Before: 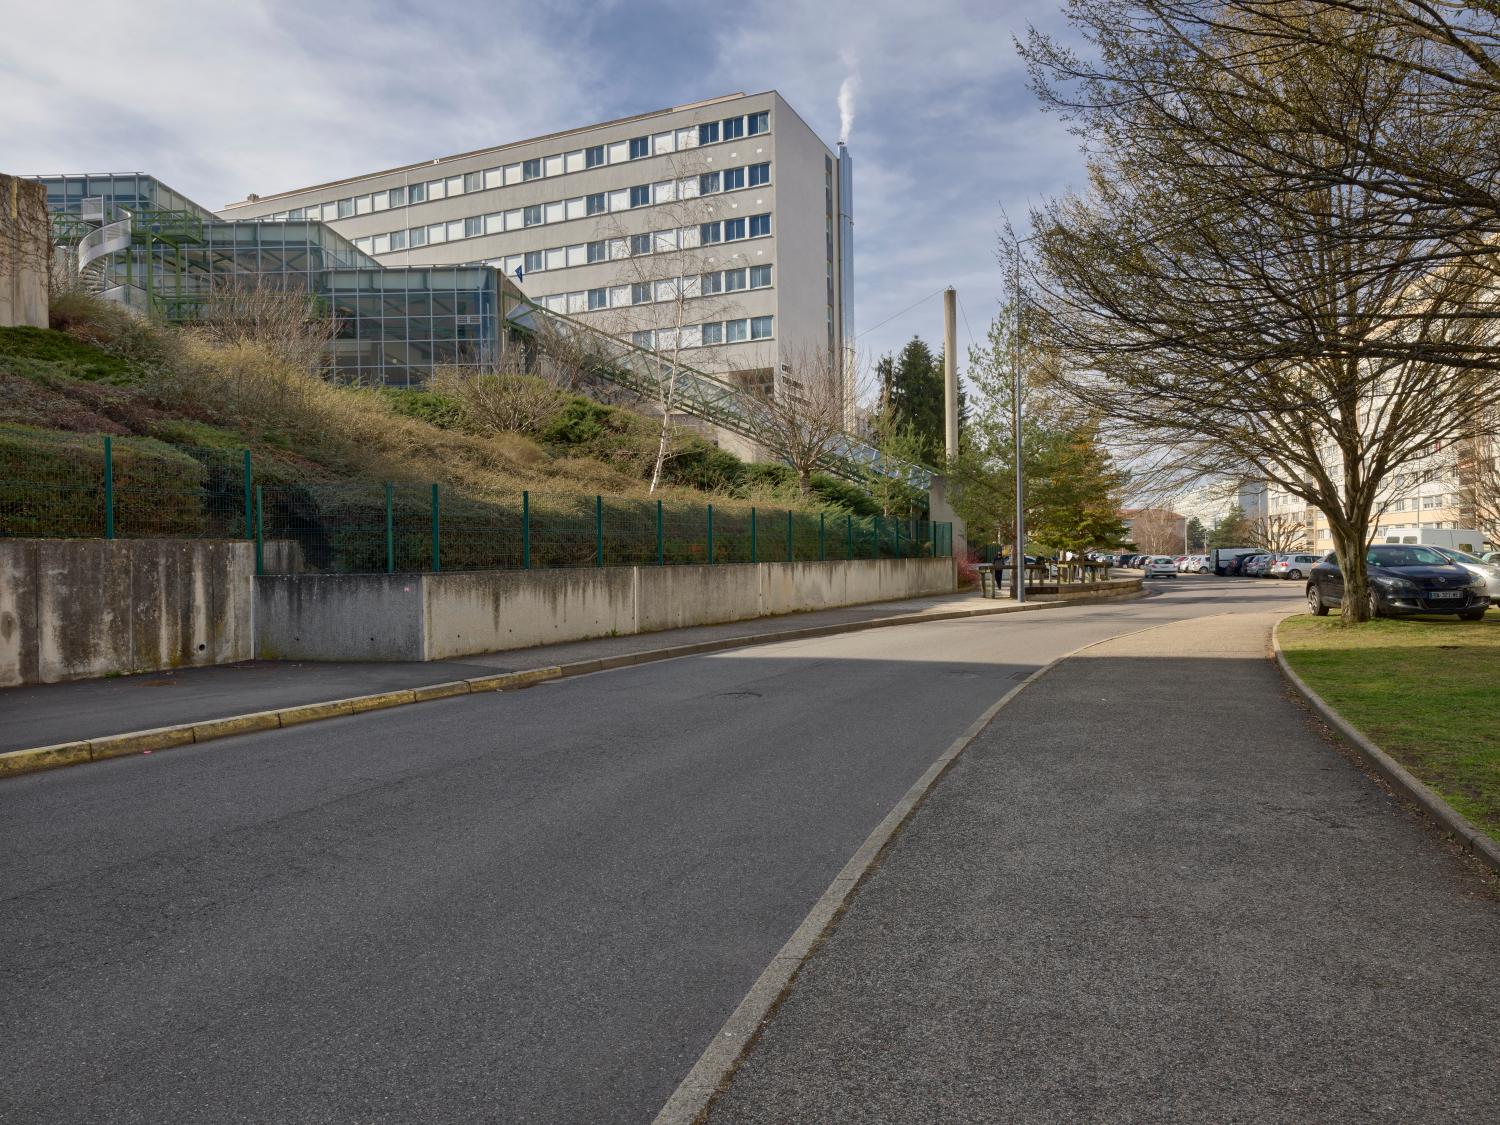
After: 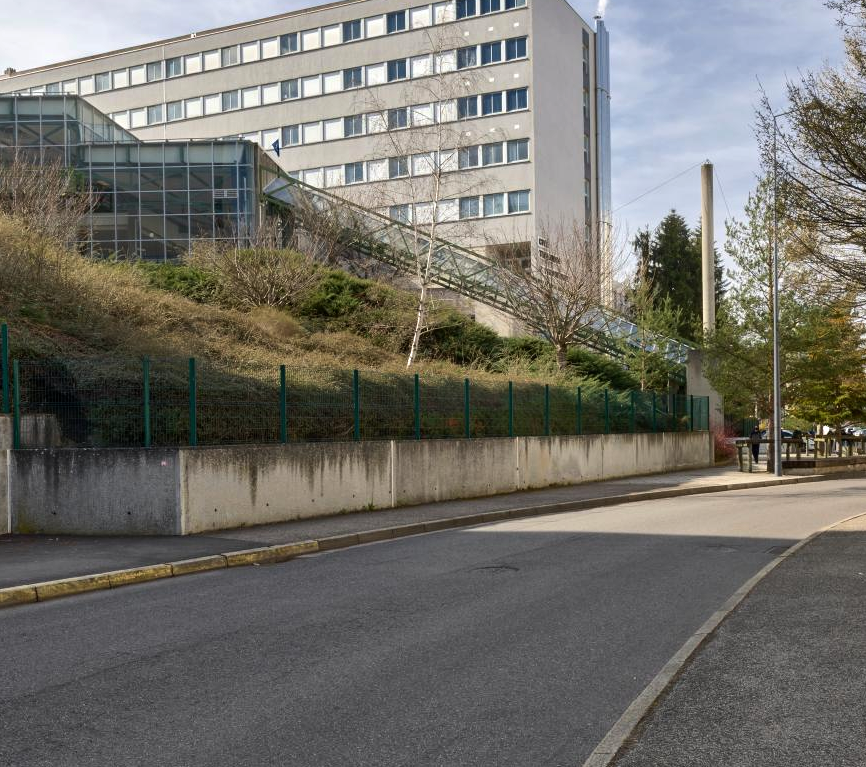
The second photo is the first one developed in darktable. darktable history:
white balance: emerald 1
crop: left 16.202%, top 11.208%, right 26.045%, bottom 20.557%
tone equalizer: -8 EV -0.417 EV, -7 EV -0.389 EV, -6 EV -0.333 EV, -5 EV -0.222 EV, -3 EV 0.222 EV, -2 EV 0.333 EV, -1 EV 0.389 EV, +0 EV 0.417 EV, edges refinement/feathering 500, mask exposure compensation -1.57 EV, preserve details no
